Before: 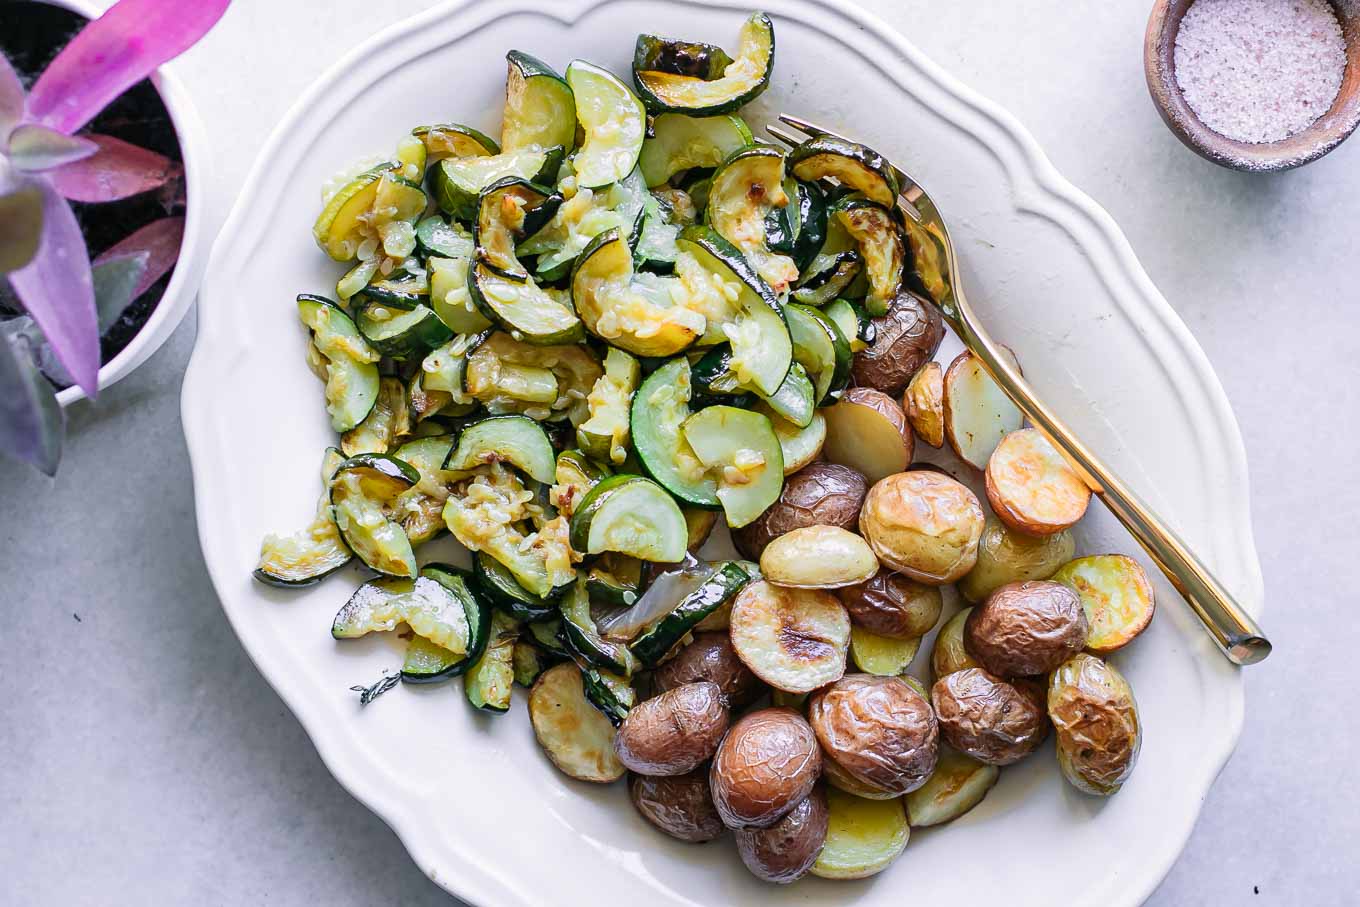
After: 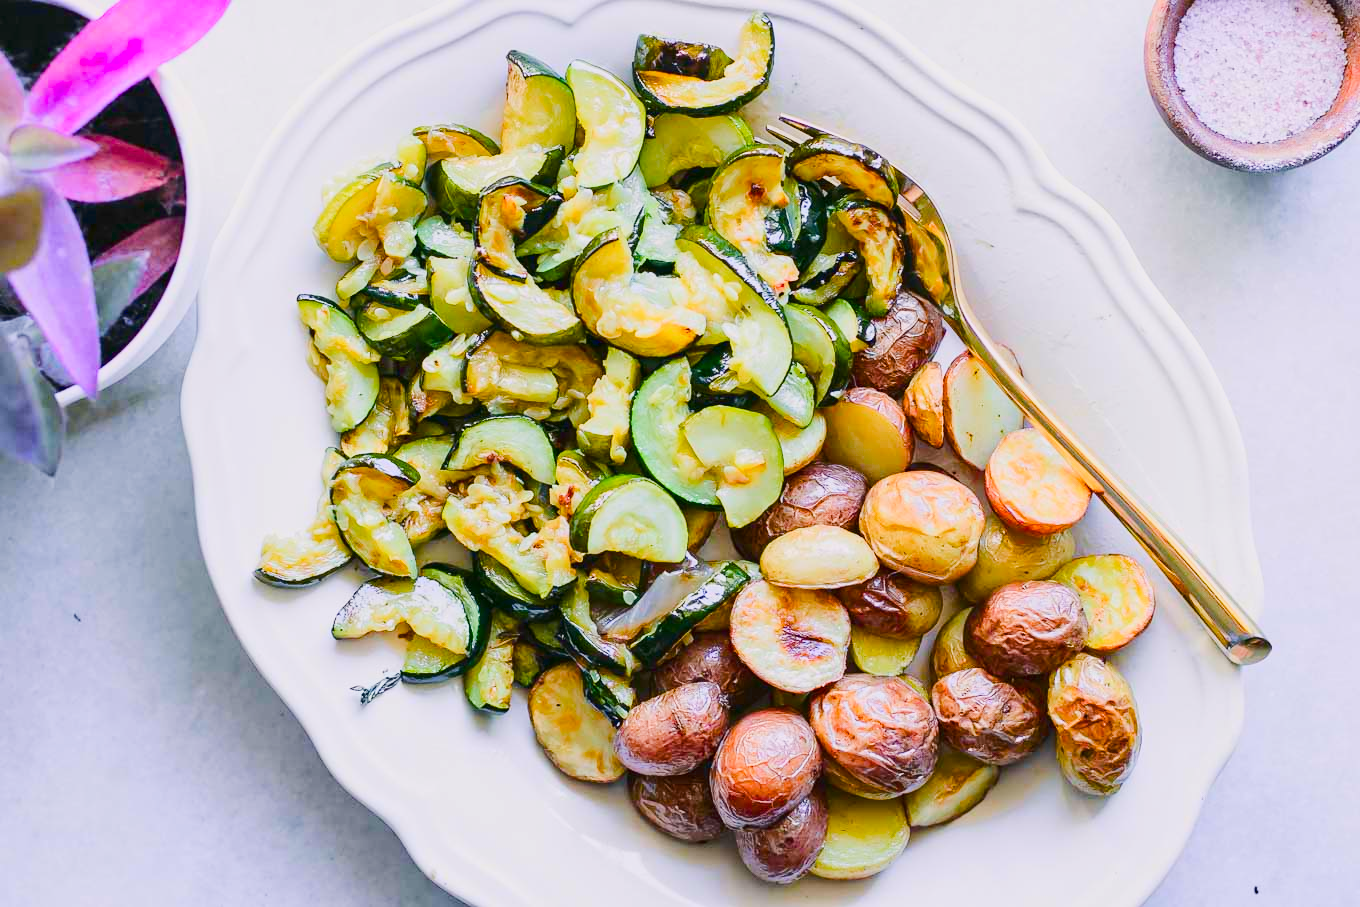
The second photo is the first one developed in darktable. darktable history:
levels: white 99.9%
tone curve: curves: ch0 [(0, 0.023) (0.103, 0.087) (0.277, 0.28) (0.438, 0.547) (0.546, 0.678) (0.735, 0.843) (0.994, 1)]; ch1 [(0, 0) (0.371, 0.261) (0.465, 0.42) (0.488, 0.477) (0.512, 0.513) (0.542, 0.581) (0.574, 0.647) (0.636, 0.747) (1, 1)]; ch2 [(0, 0) (0.369, 0.388) (0.449, 0.431) (0.478, 0.471) (0.516, 0.517) (0.575, 0.642) (0.649, 0.726) (1, 1)], color space Lab, linked channels
exposure: exposure 0.077 EV, compensate highlight preservation false
color balance rgb: highlights gain › chroma 0.236%, highlights gain › hue 330.37°, perceptual saturation grading › global saturation 46.276%, perceptual saturation grading › highlights -48.951%, perceptual saturation grading › shadows 29.799%, hue shift -2.84°, contrast -20.746%
